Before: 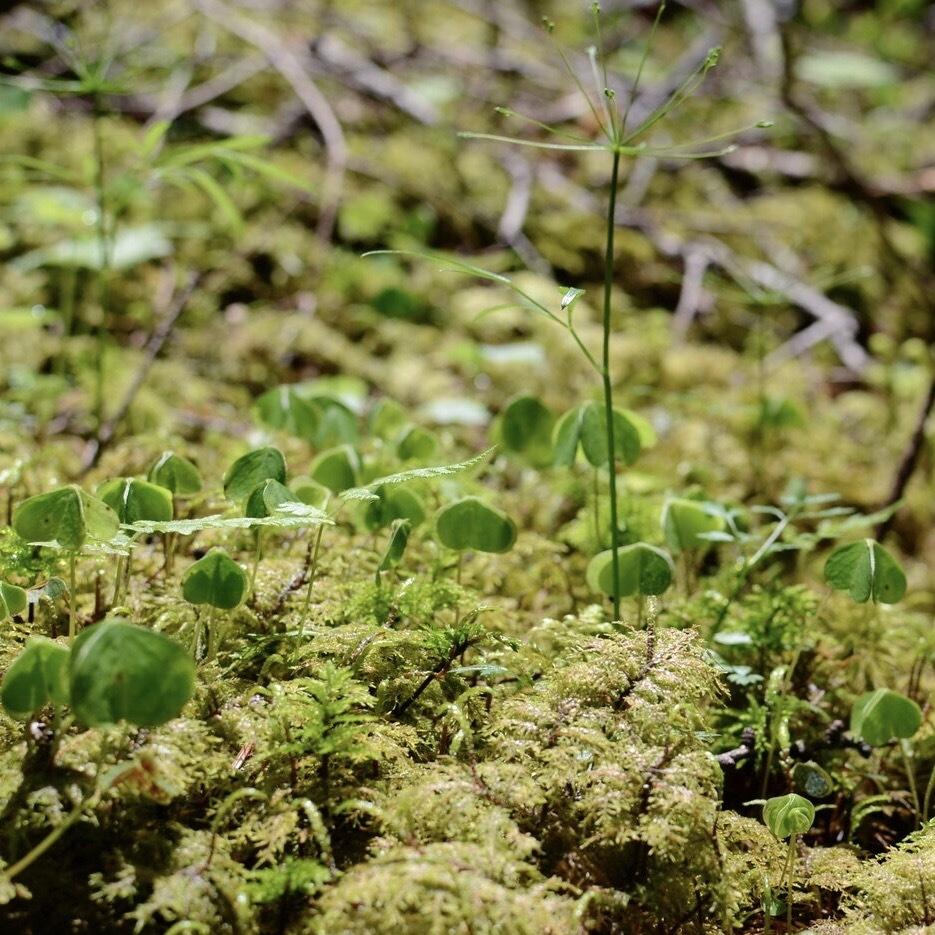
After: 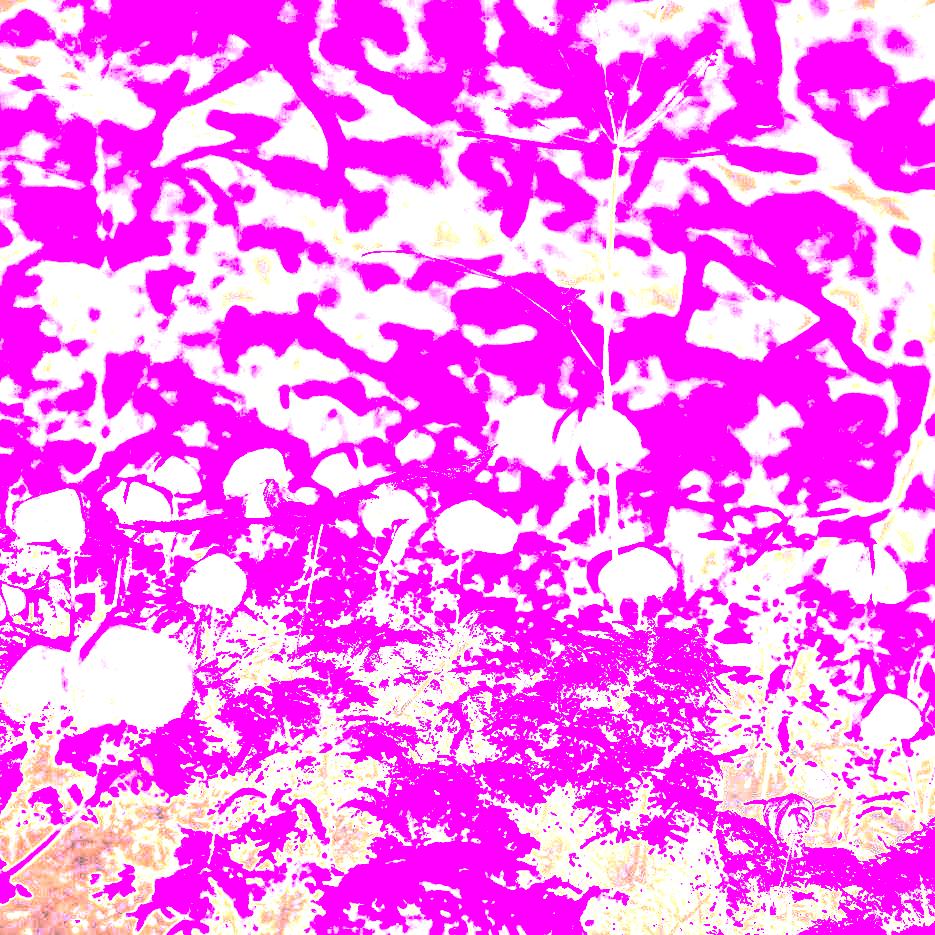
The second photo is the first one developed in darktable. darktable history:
white balance: red 8, blue 8
exposure: black level correction 0, exposure 1.3 EV, compensate exposure bias true, compensate highlight preservation false
local contrast: detail 130%
